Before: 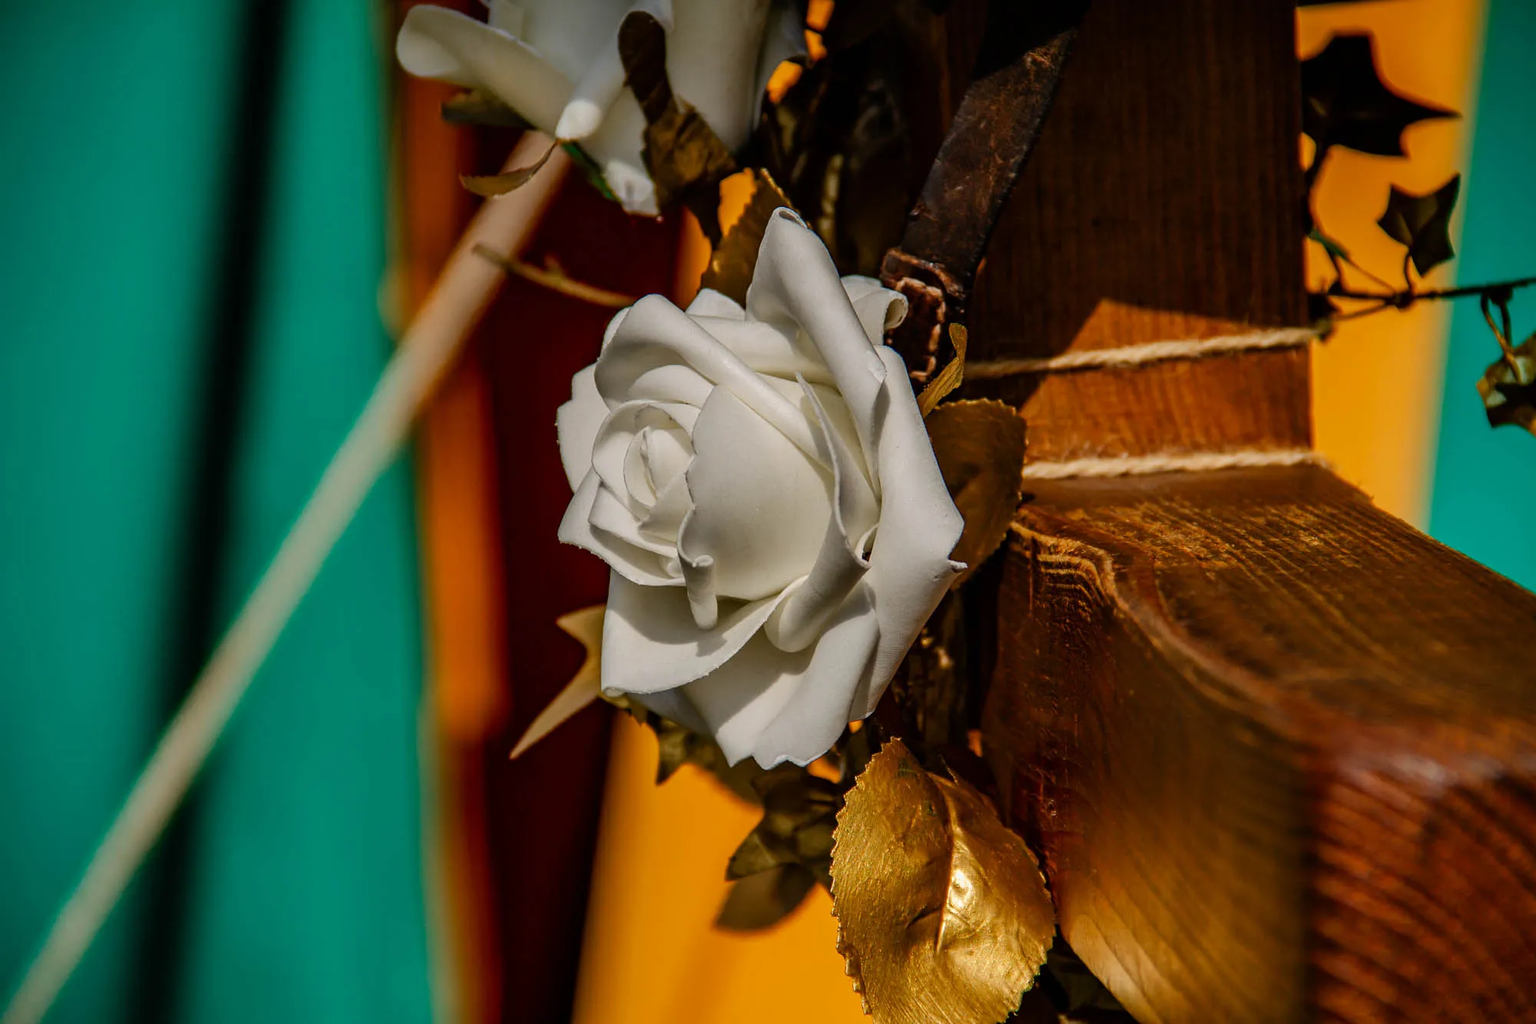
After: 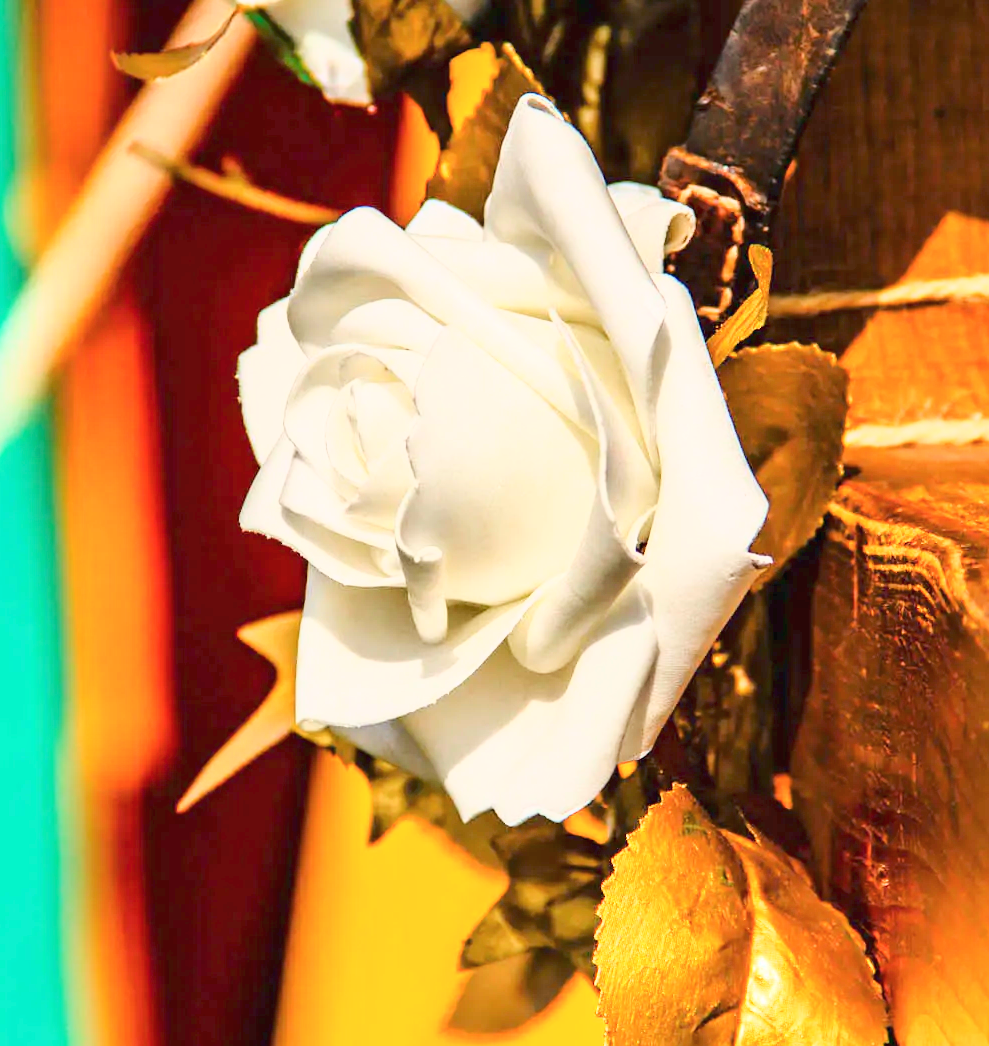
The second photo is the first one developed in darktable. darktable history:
base curve: curves: ch0 [(0, 0) (0.025, 0.046) (0.112, 0.277) (0.467, 0.74) (0.814, 0.929) (1, 0.942)]
color balance rgb: contrast -10%
tone equalizer: on, module defaults
exposure: black level correction 0, exposure 1.45 EV, compensate exposure bias true, compensate highlight preservation false
crop and rotate: angle 0.02°, left 24.353%, top 13.219%, right 26.156%, bottom 8.224%
